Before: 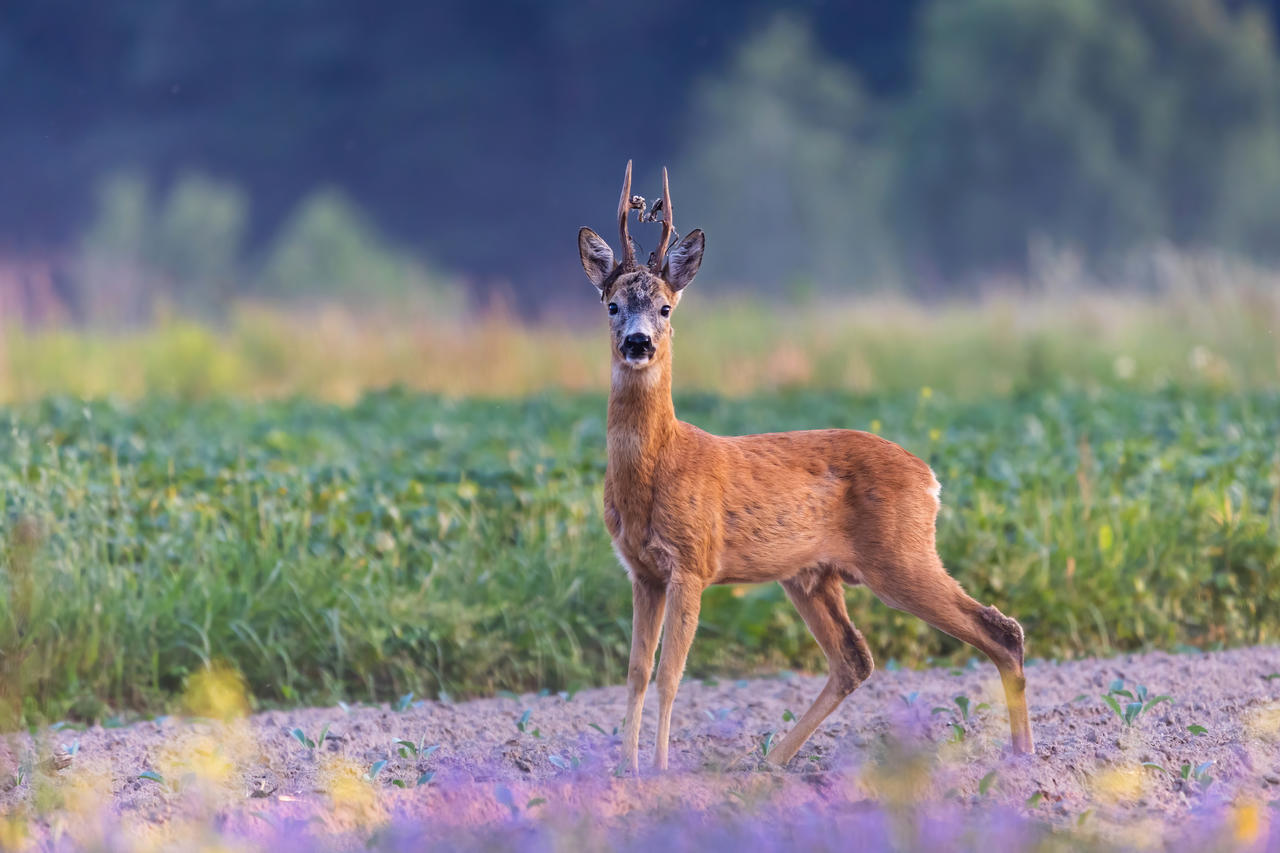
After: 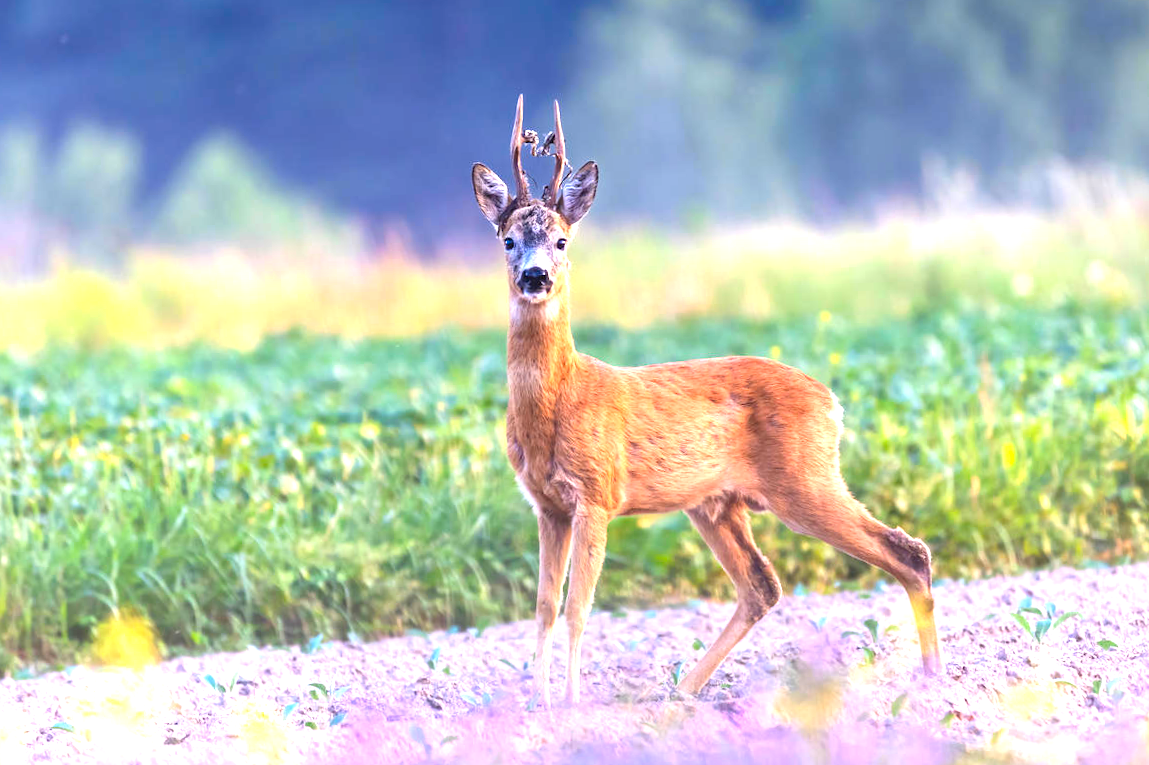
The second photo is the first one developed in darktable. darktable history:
exposure: black level correction 0, exposure 1.379 EV, compensate exposure bias true, compensate highlight preservation false
crop and rotate: angle 1.96°, left 5.673%, top 5.673%
contrast brightness saturation: saturation 0.18
